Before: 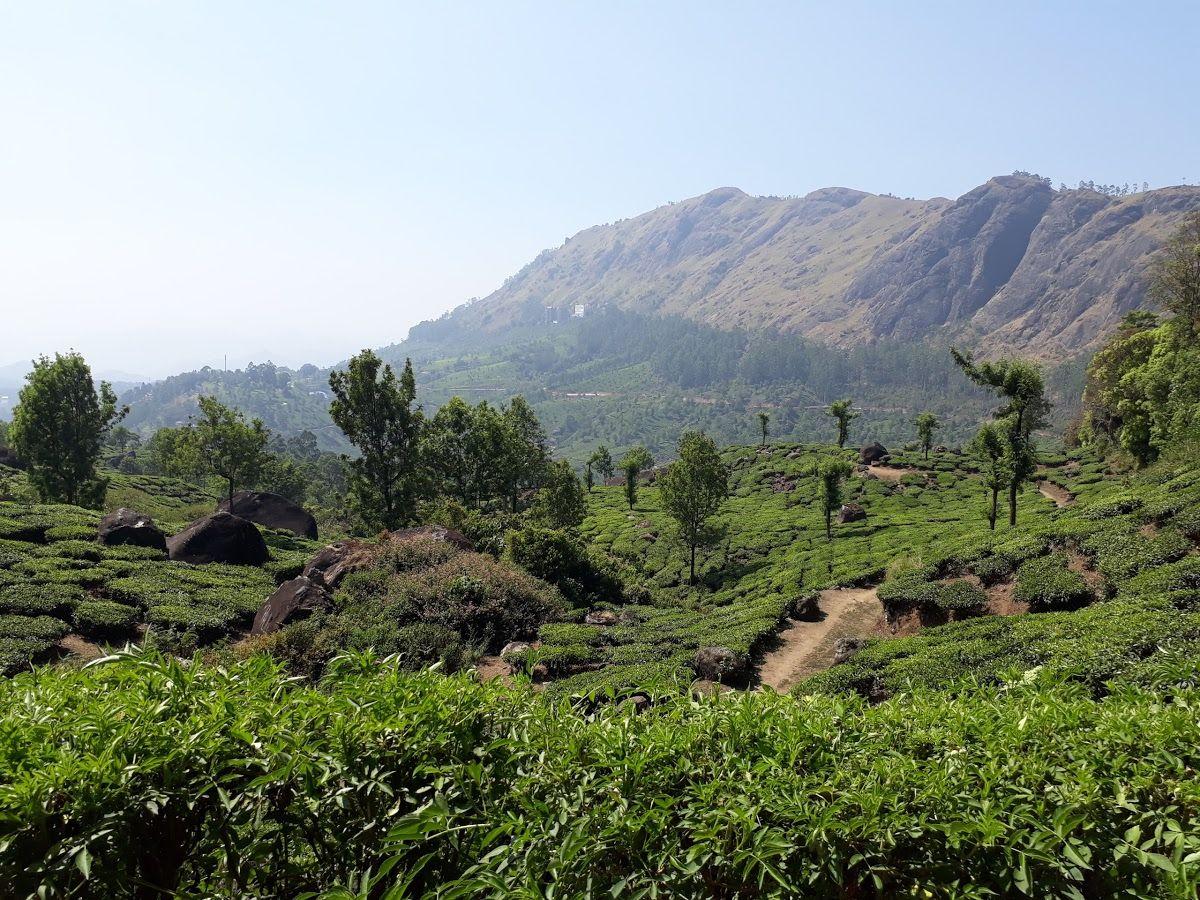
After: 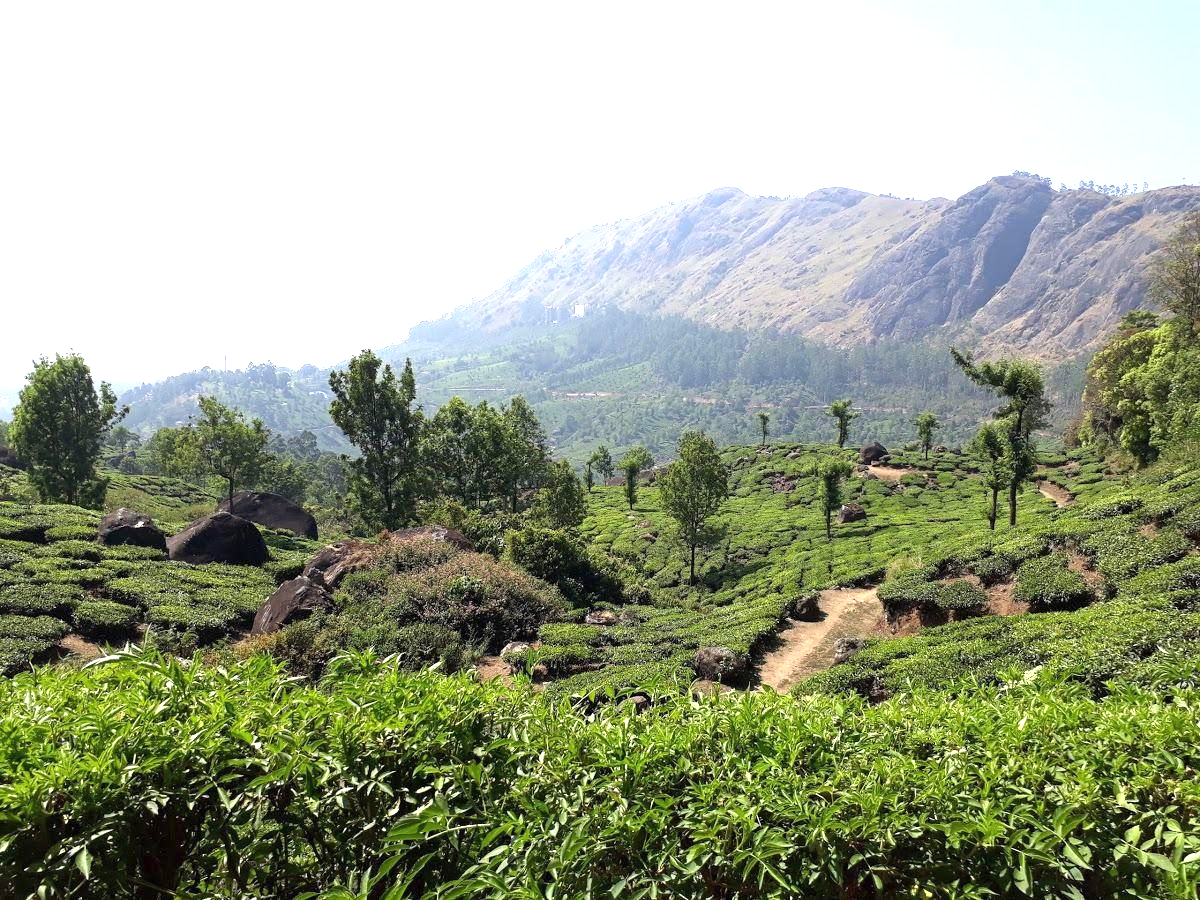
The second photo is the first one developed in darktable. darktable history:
exposure: black level correction 0, exposure 0.893 EV, compensate highlight preservation false
